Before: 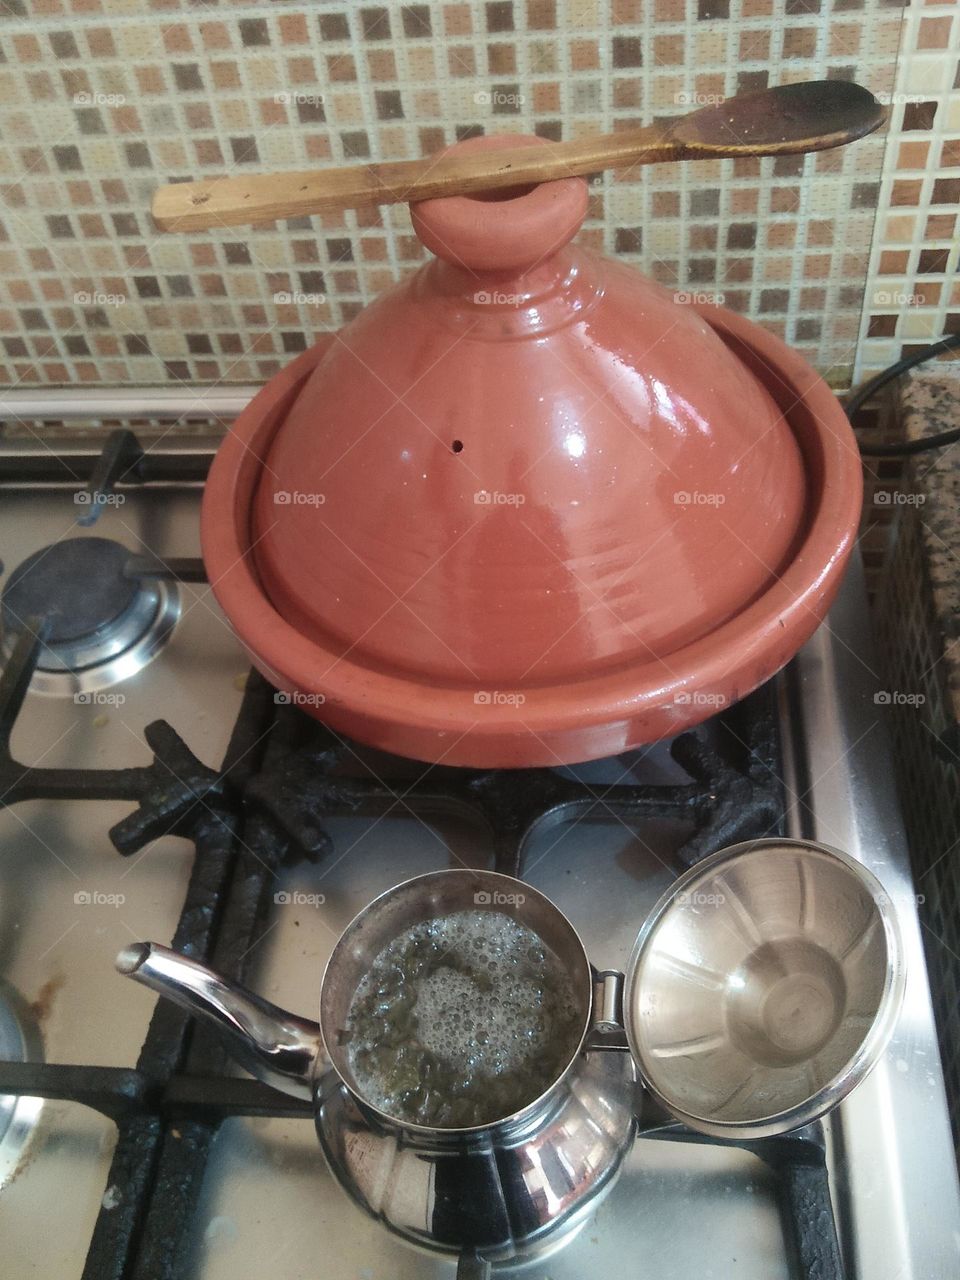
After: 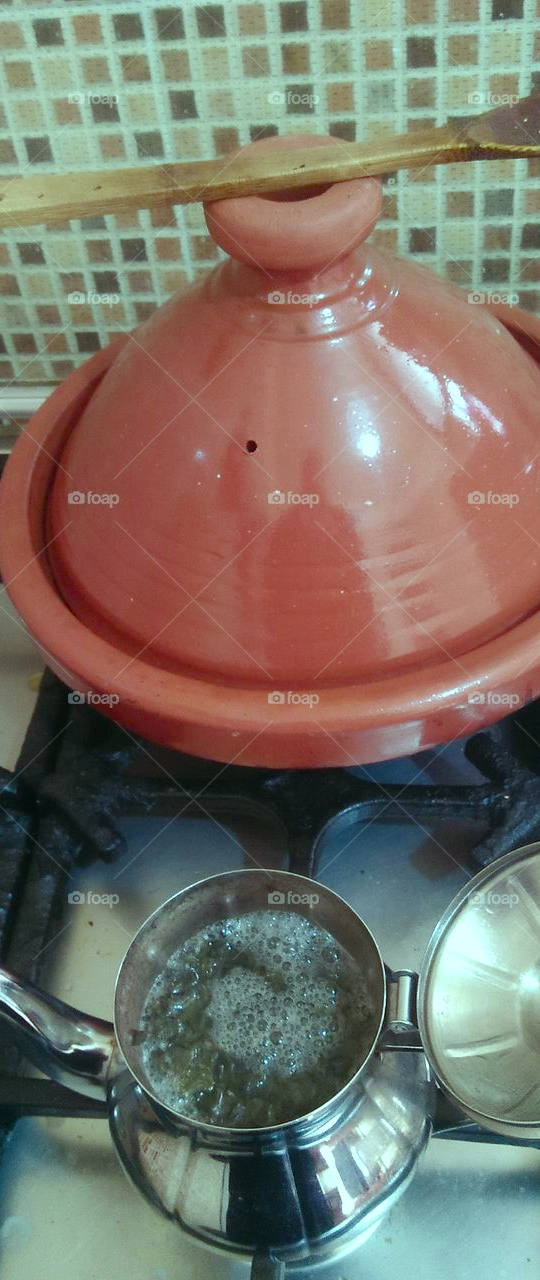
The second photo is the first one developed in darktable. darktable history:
color balance: mode lift, gamma, gain (sRGB), lift [0.997, 0.979, 1.021, 1.011], gamma [1, 1.084, 0.916, 0.998], gain [1, 0.87, 1.13, 1.101], contrast 4.55%, contrast fulcrum 38.24%, output saturation 104.09%
crop: left 21.496%, right 22.254%
color balance rgb: perceptual saturation grading › global saturation 20%, perceptual saturation grading › highlights -25%, perceptual saturation grading › shadows 50%
